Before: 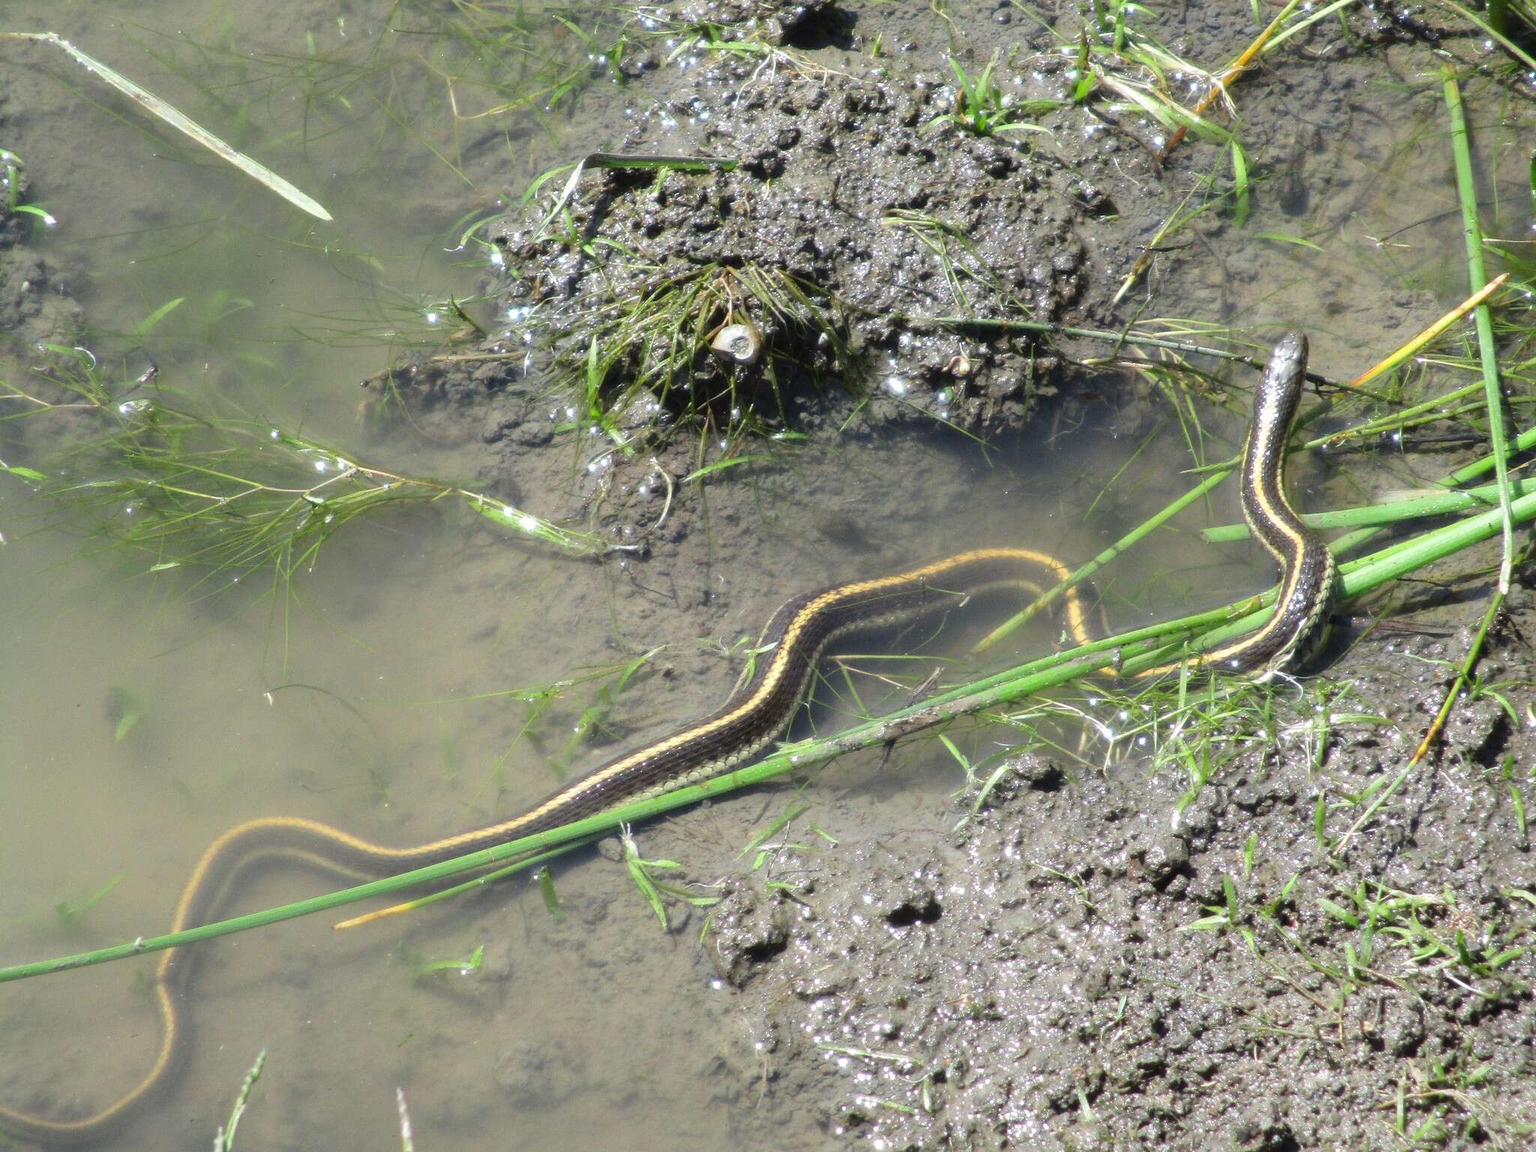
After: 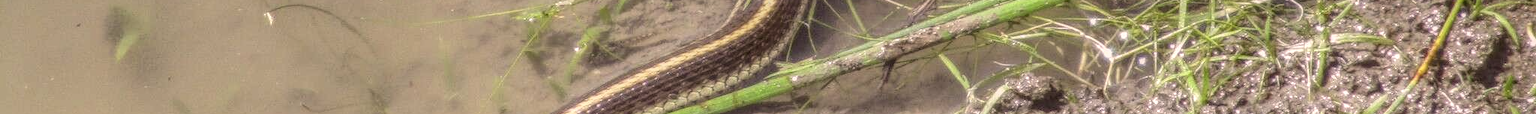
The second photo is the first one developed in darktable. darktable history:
crop and rotate: top 59.084%, bottom 30.916%
color correction: highlights a* 10.21, highlights b* 9.79, shadows a* 8.61, shadows b* 7.88, saturation 0.8
tone equalizer: -8 EV 0.06 EV, smoothing diameter 25%, edges refinement/feathering 10, preserve details guided filter
local contrast: highlights 20%, shadows 30%, detail 200%, midtone range 0.2
